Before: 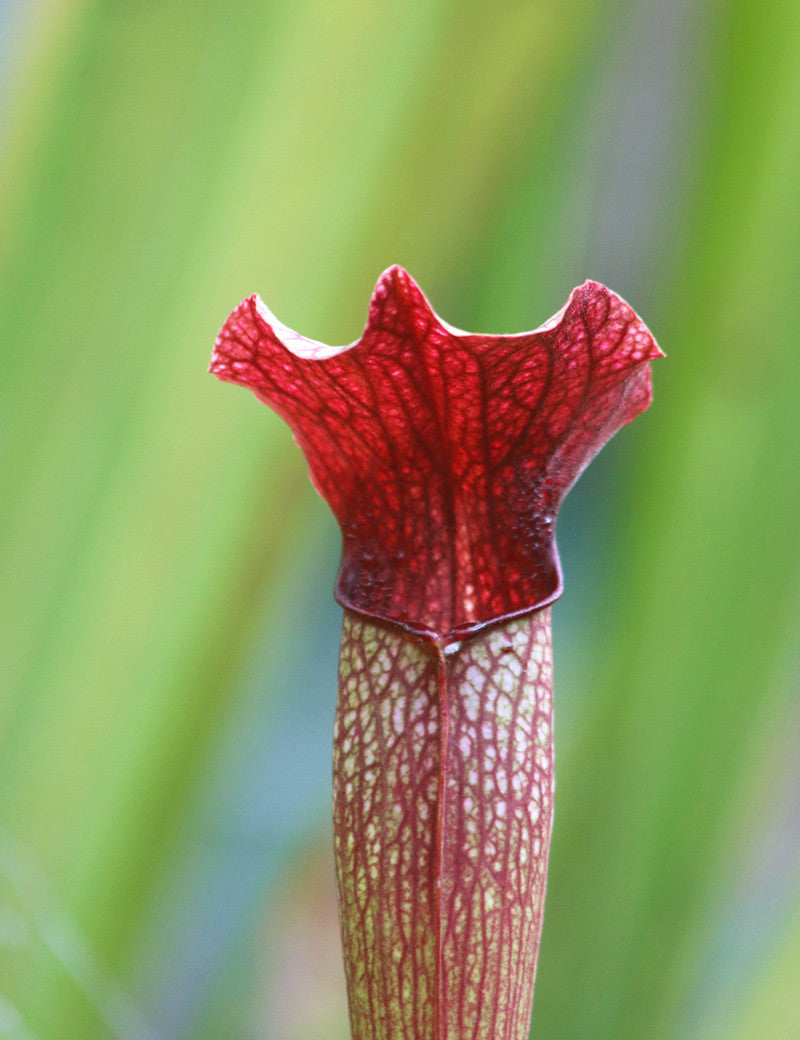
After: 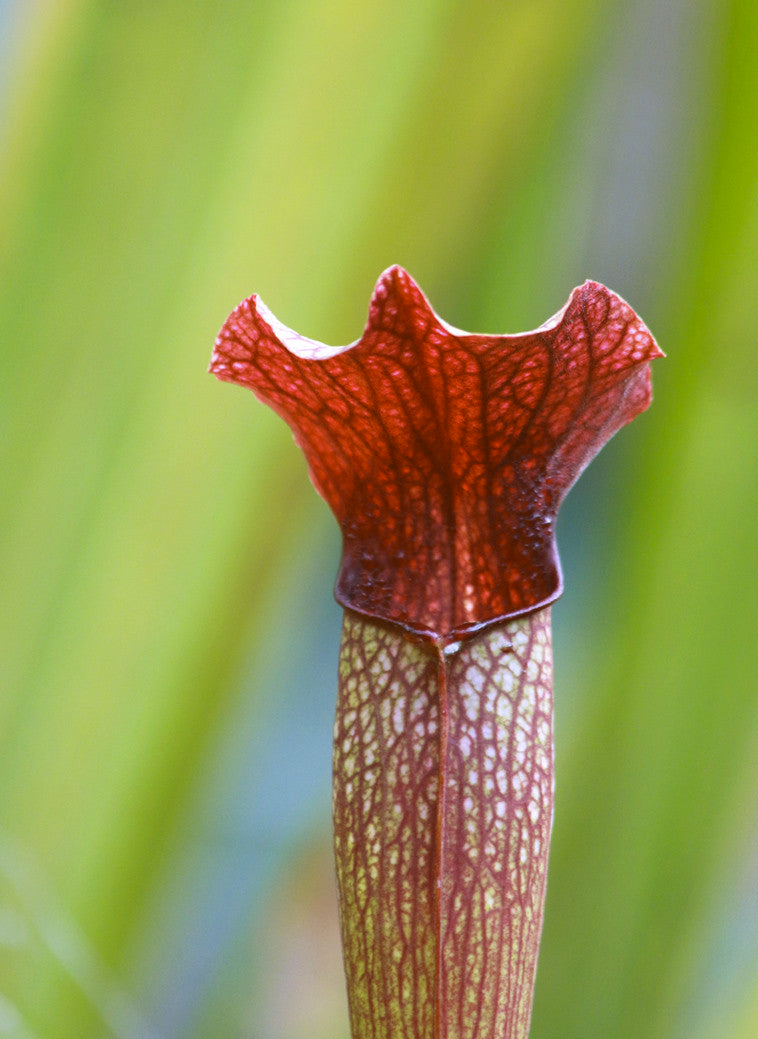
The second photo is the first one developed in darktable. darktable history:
color contrast: green-magenta contrast 0.85, blue-yellow contrast 1.25, unbound 0
crop and rotate: right 5.167%
